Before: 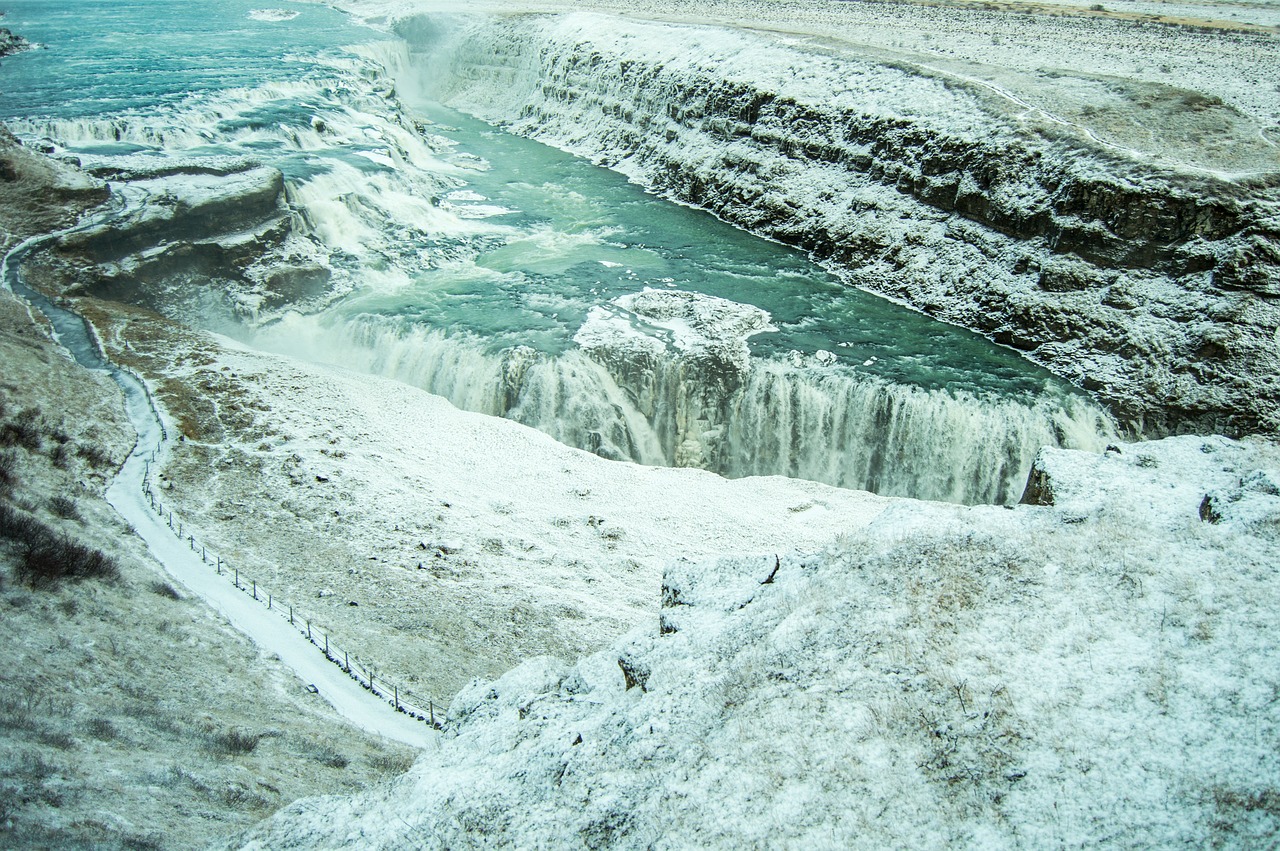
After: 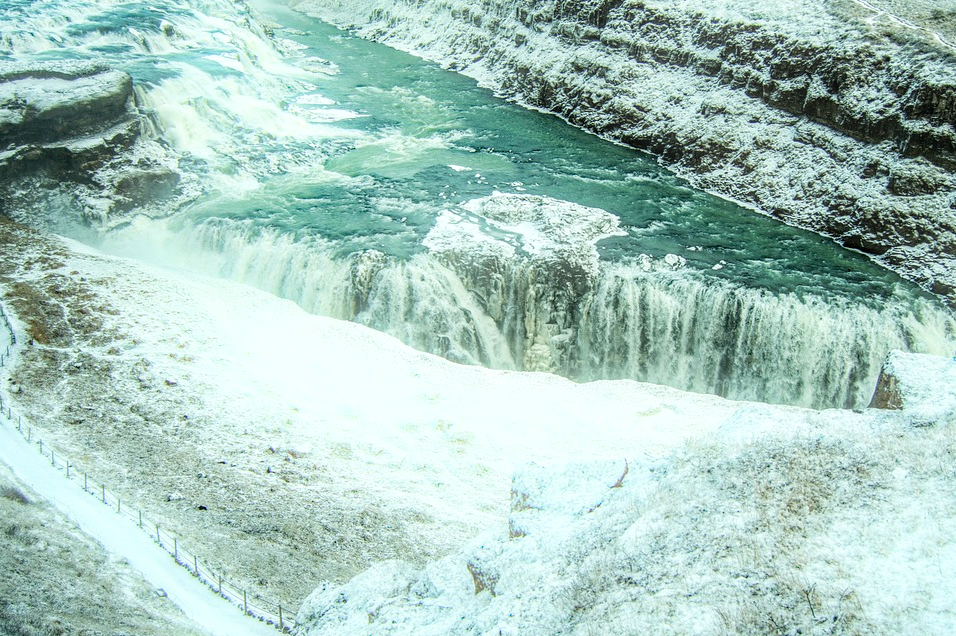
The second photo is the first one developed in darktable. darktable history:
crop and rotate: left 11.831%, top 11.346%, right 13.429%, bottom 13.899%
bloom: size 5%, threshold 95%, strength 15%
local contrast: detail 130%
haze removal: strength 0.29, distance 0.25, compatibility mode true, adaptive false
